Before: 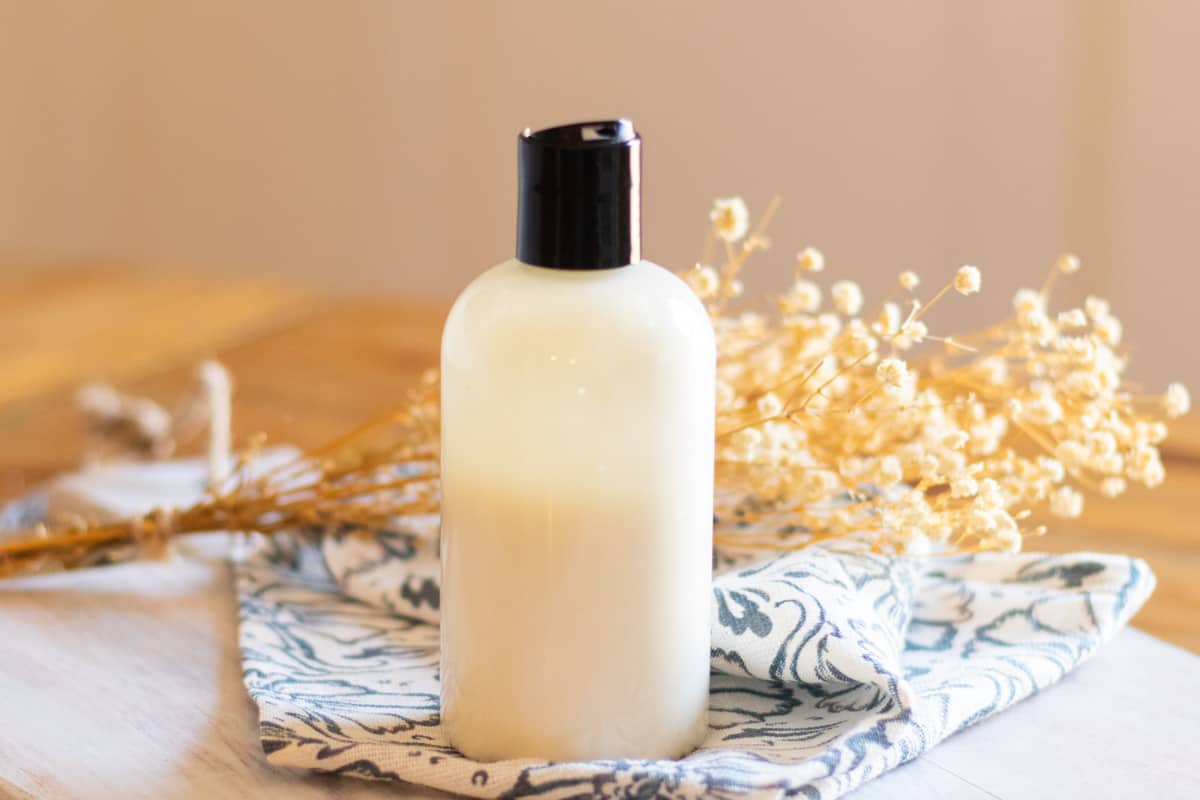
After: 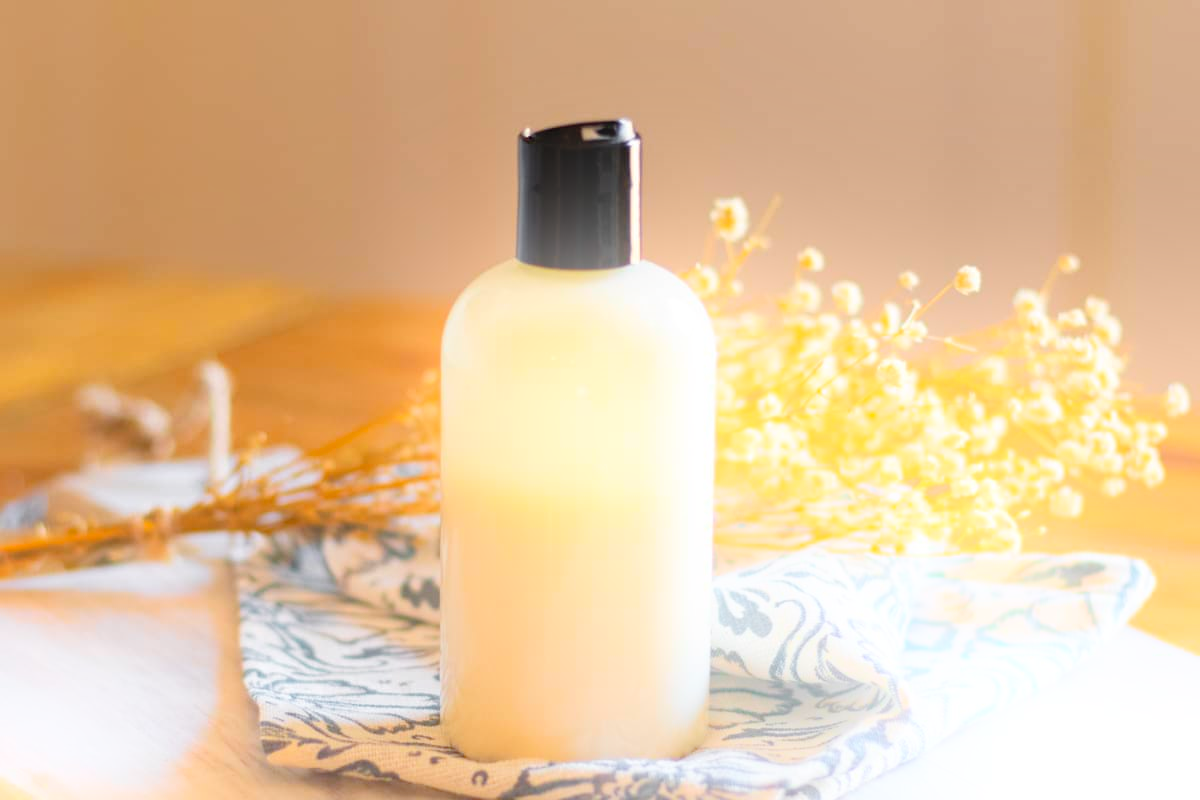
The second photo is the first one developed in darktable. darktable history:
bloom: on, module defaults
color zones: curves: ch1 [(0.25, 0.61) (0.75, 0.248)]
haze removal: compatibility mode true, adaptive false
